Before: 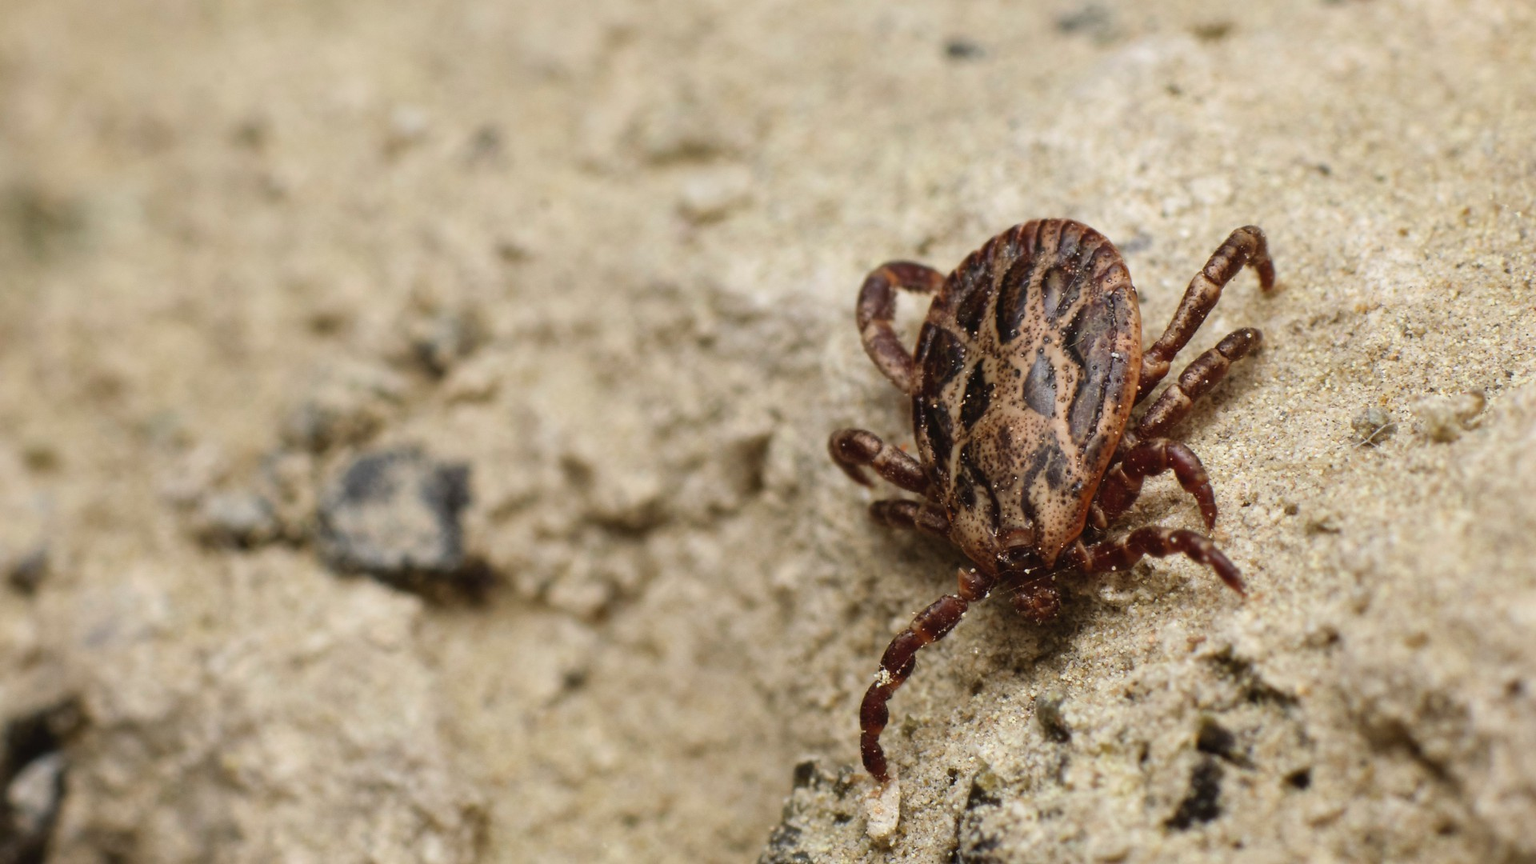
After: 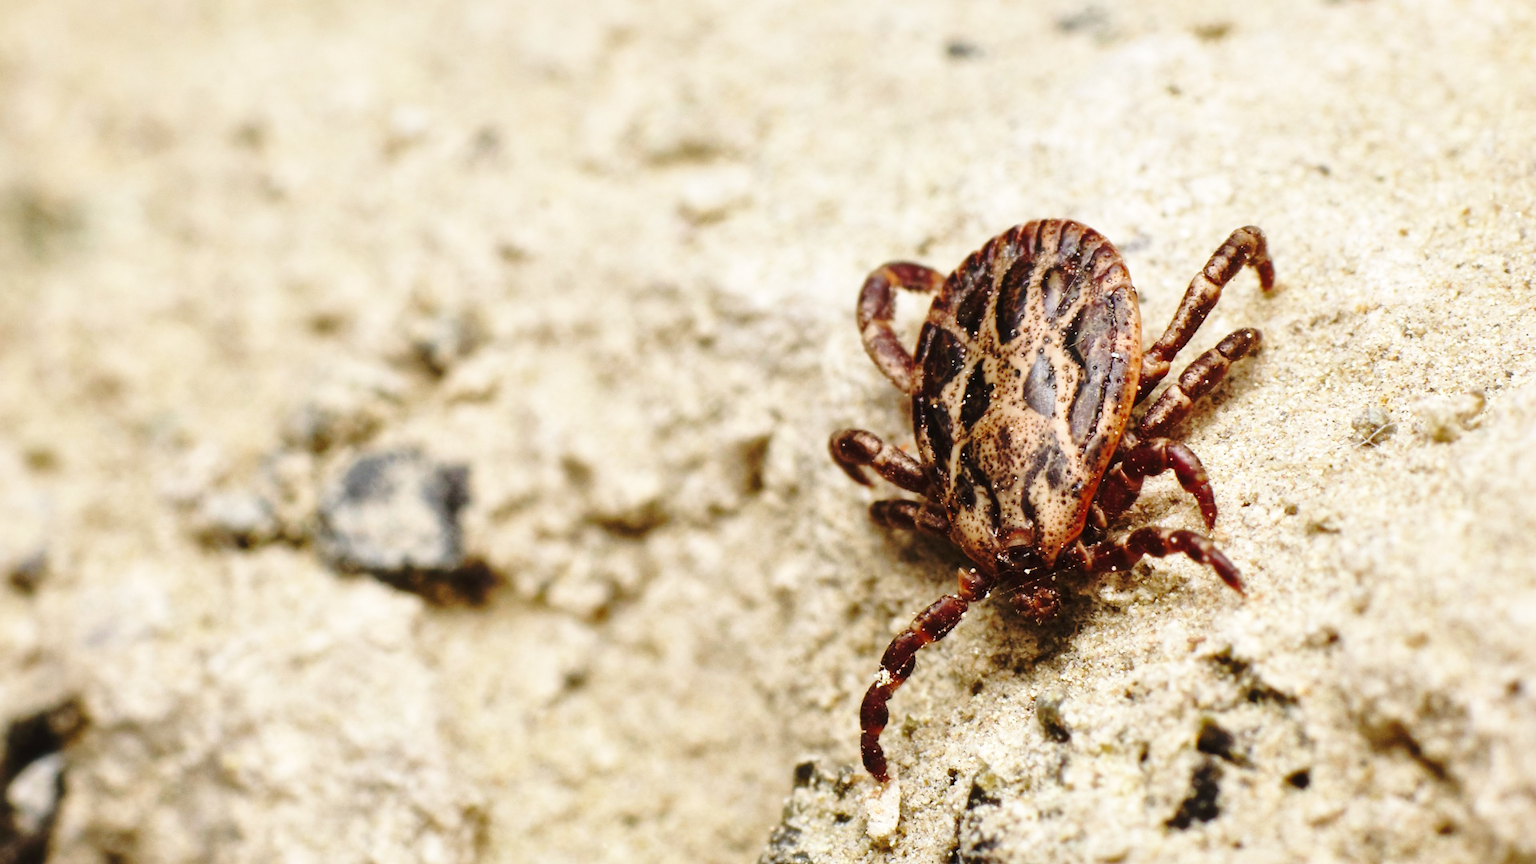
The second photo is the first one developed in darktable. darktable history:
base curve: curves: ch0 [(0, 0) (0.032, 0.037) (0.105, 0.228) (0.435, 0.76) (0.856, 0.983) (1, 1)], preserve colors none
local contrast: mode bilateral grid, contrast 20, coarseness 50, detail 120%, midtone range 0.2
